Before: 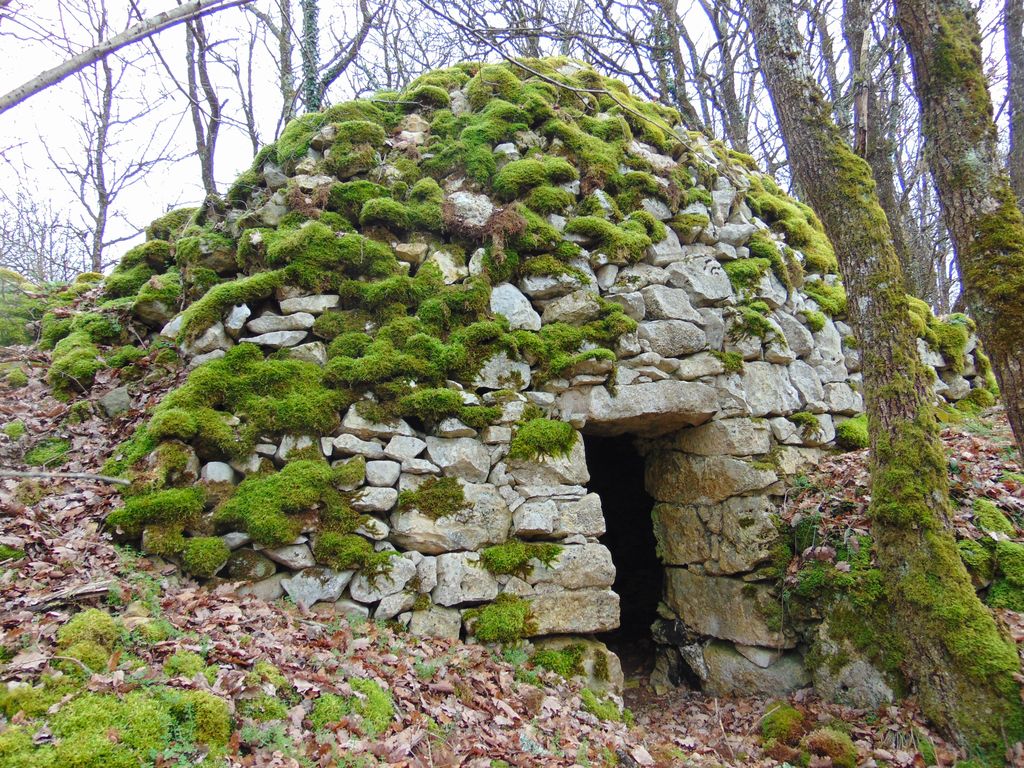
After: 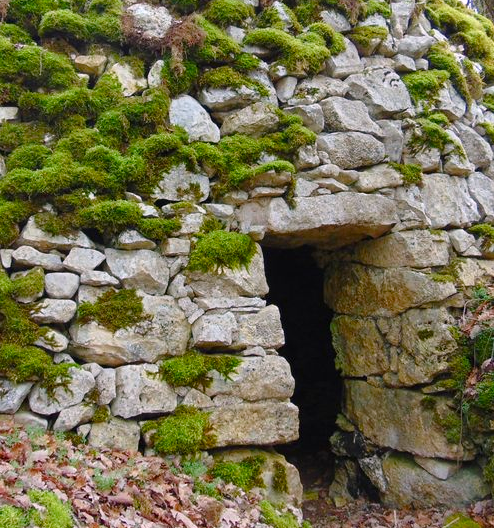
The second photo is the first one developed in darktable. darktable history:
crop: left 31.349%, top 24.579%, right 20.357%, bottom 6.471%
contrast equalizer: octaves 7, y [[0.5 ×6], [0.5 ×6], [0.5, 0.5, 0.501, 0.545, 0.707, 0.863], [0 ×6], [0 ×6]]
color balance rgb: highlights gain › chroma 1.497%, highlights gain › hue 312.9°, perceptual saturation grading › global saturation 20%, perceptual saturation grading › highlights -25.621%, perceptual saturation grading › shadows 24.175%
tone equalizer: on, module defaults
